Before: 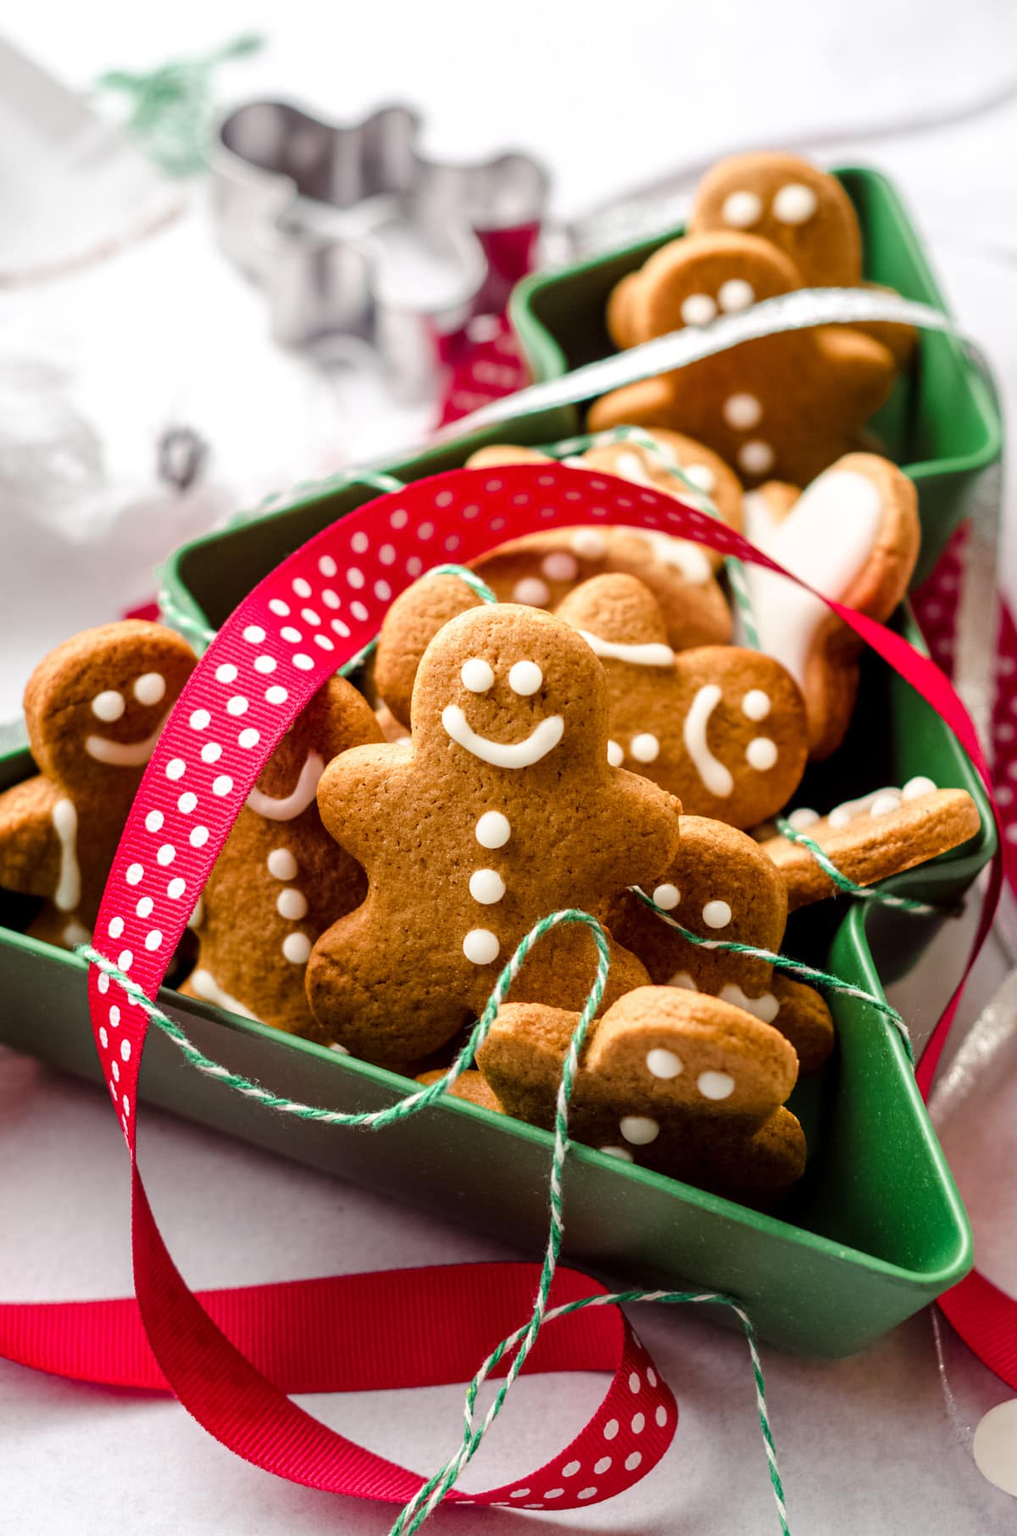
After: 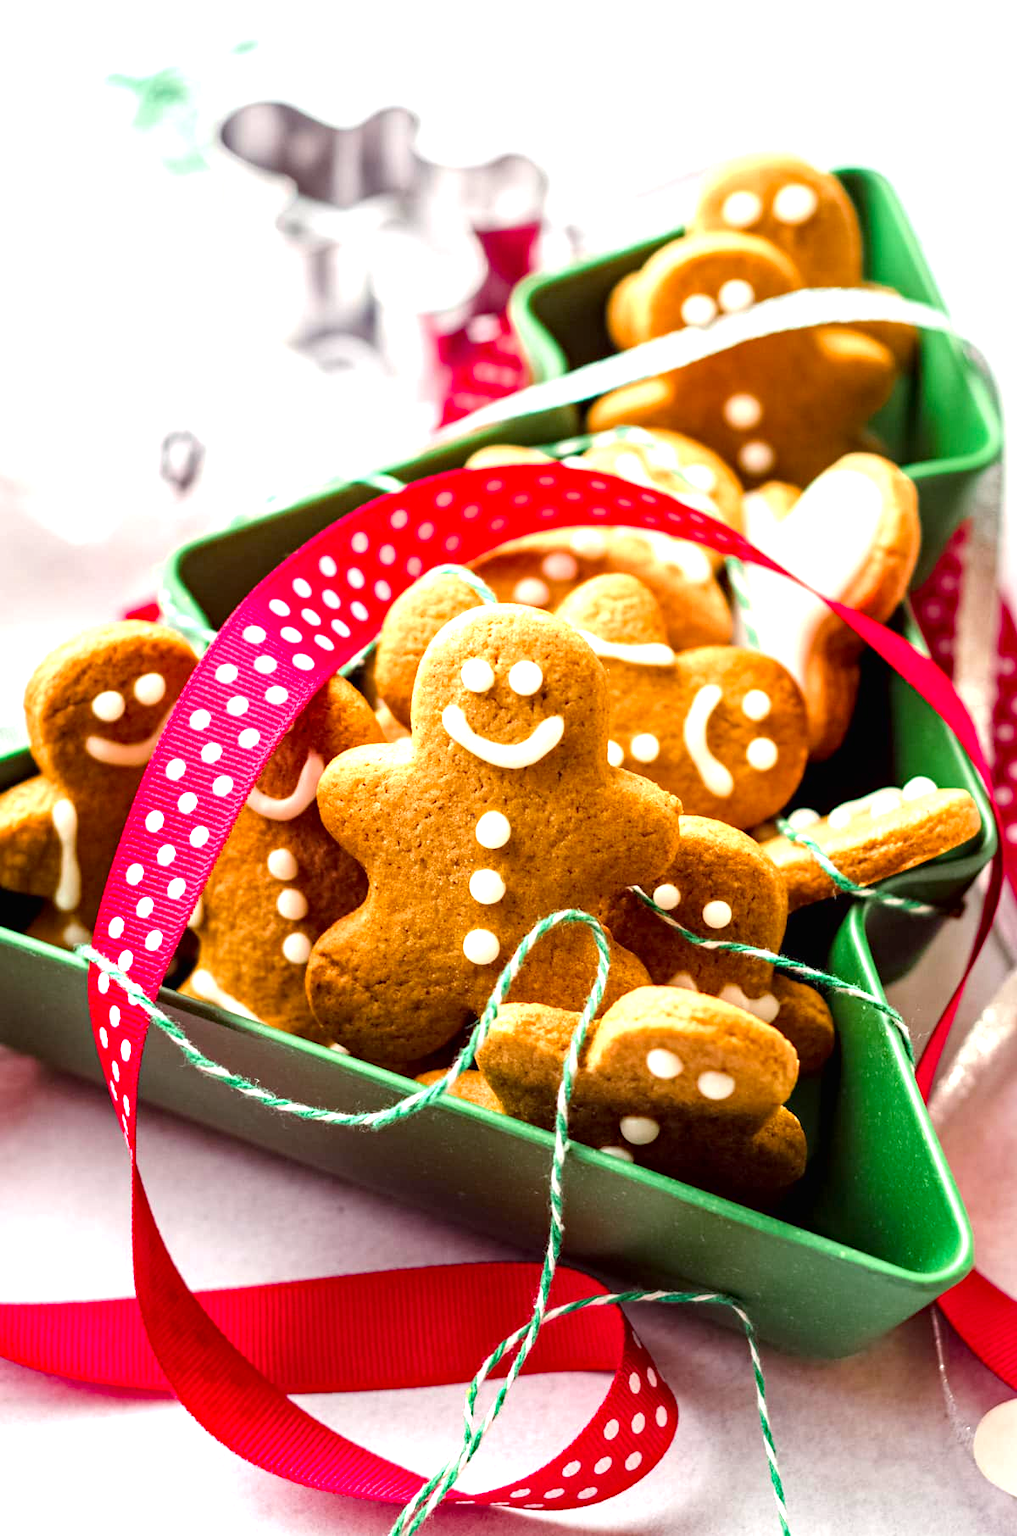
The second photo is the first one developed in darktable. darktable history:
exposure: black level correction 0.001, exposure 1.036 EV, compensate highlight preservation false
contrast brightness saturation: contrast -0.018, brightness -0.007, saturation 0.042
haze removal: compatibility mode true, adaptive false
